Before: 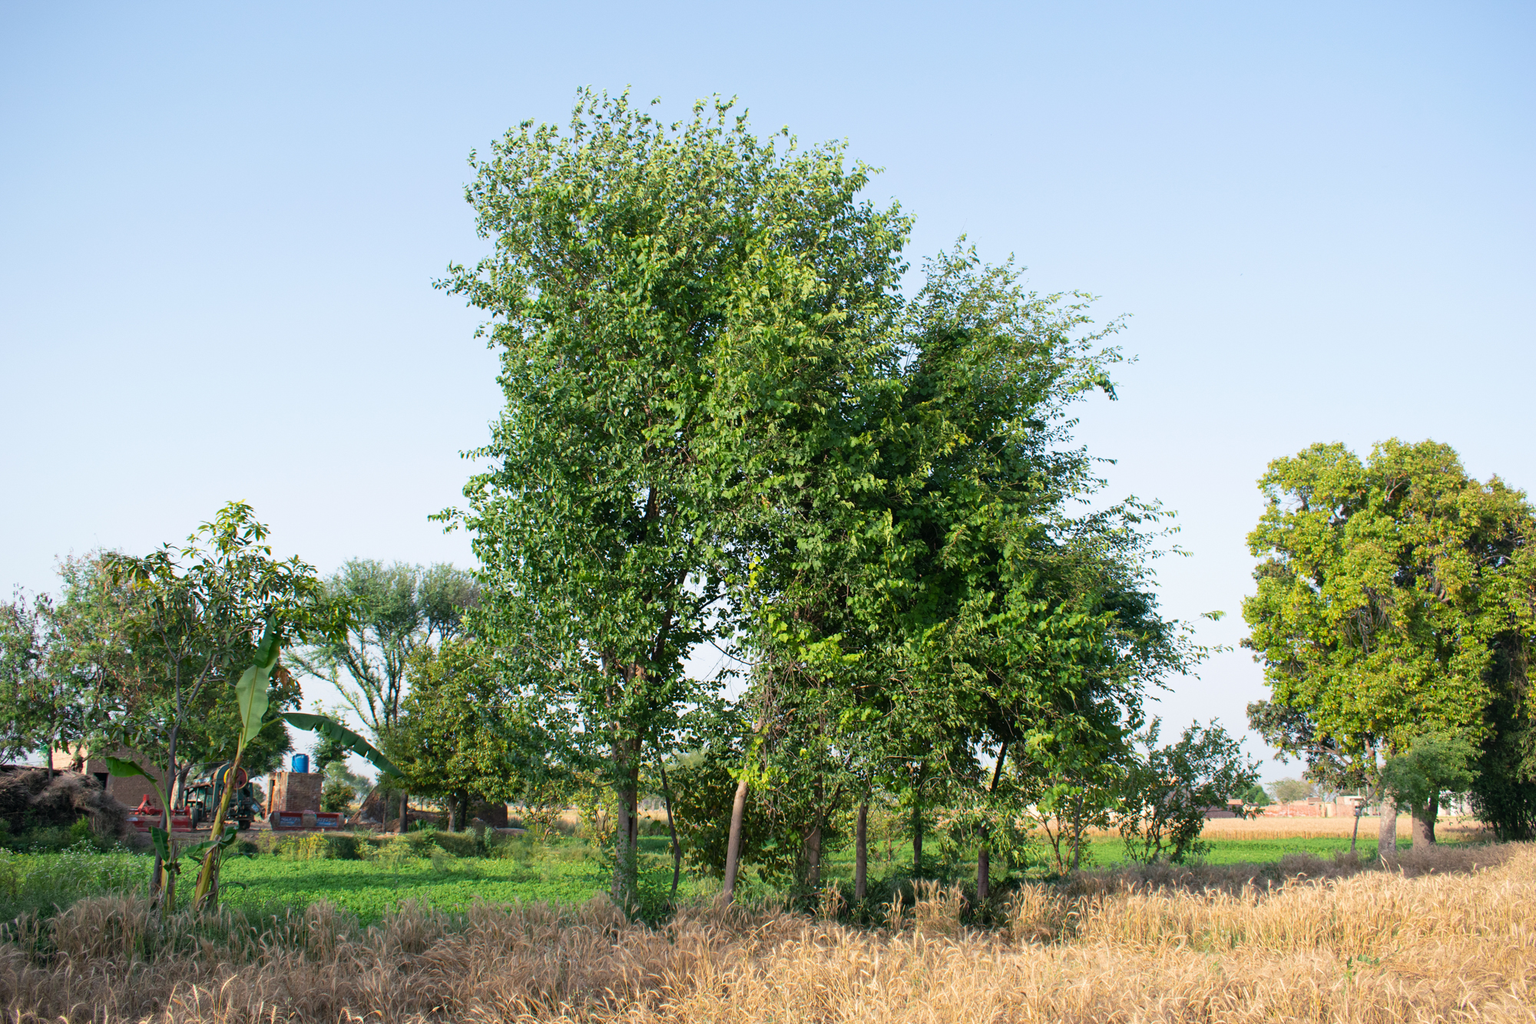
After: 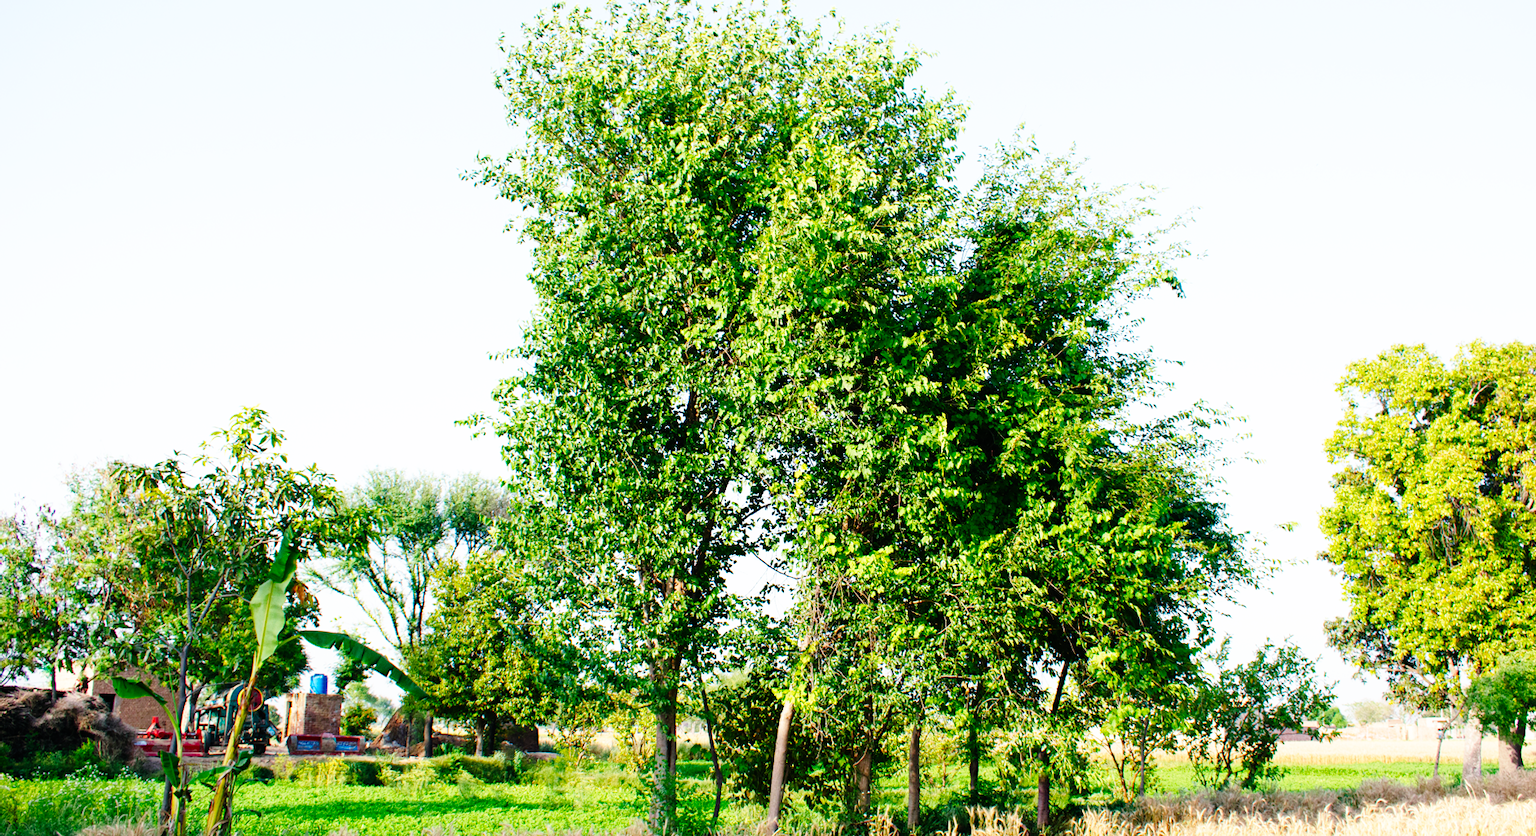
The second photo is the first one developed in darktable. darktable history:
color balance rgb: perceptual saturation grading › global saturation 20%, perceptual saturation grading › highlights -25%, perceptual saturation grading › shadows 25%
crop and rotate: angle 0.03°, top 11.643%, right 5.651%, bottom 11.189%
base curve: curves: ch0 [(0, 0) (0, 0) (0.002, 0.001) (0.008, 0.003) (0.019, 0.011) (0.037, 0.037) (0.064, 0.11) (0.102, 0.232) (0.152, 0.379) (0.216, 0.524) (0.296, 0.665) (0.394, 0.789) (0.512, 0.881) (0.651, 0.945) (0.813, 0.986) (1, 1)], preserve colors none
